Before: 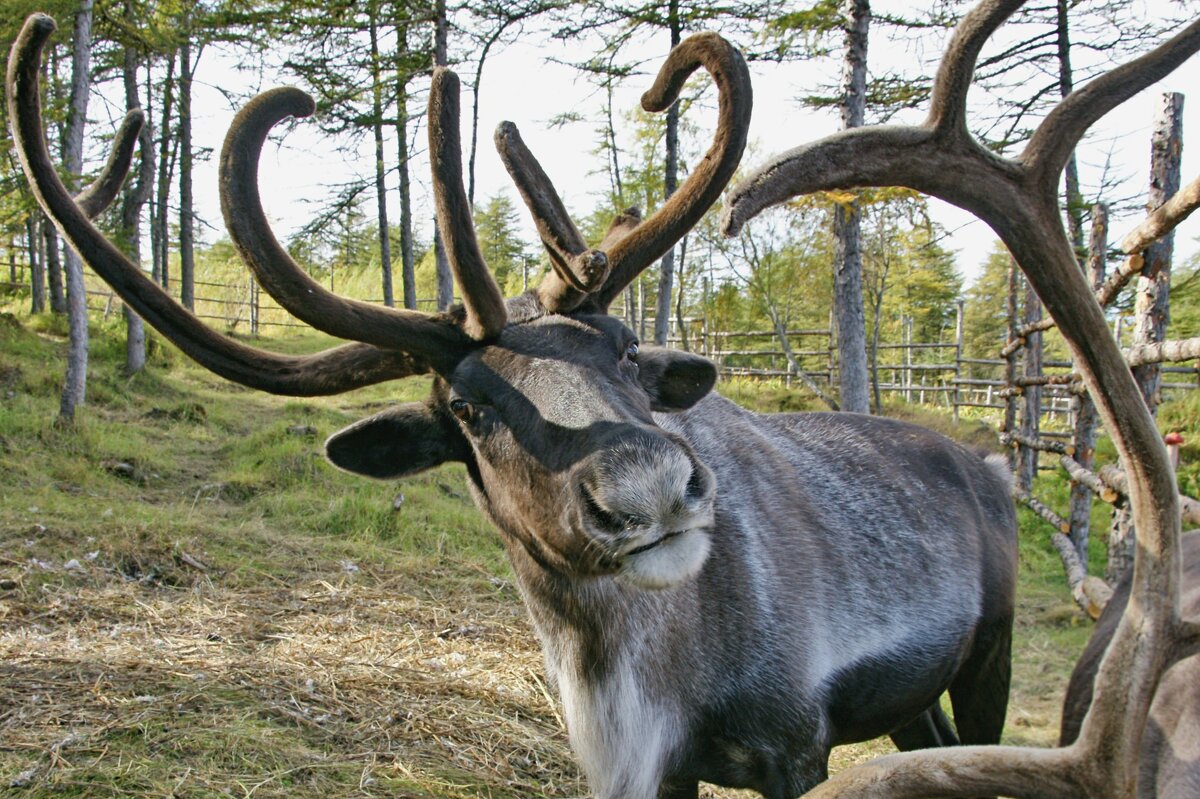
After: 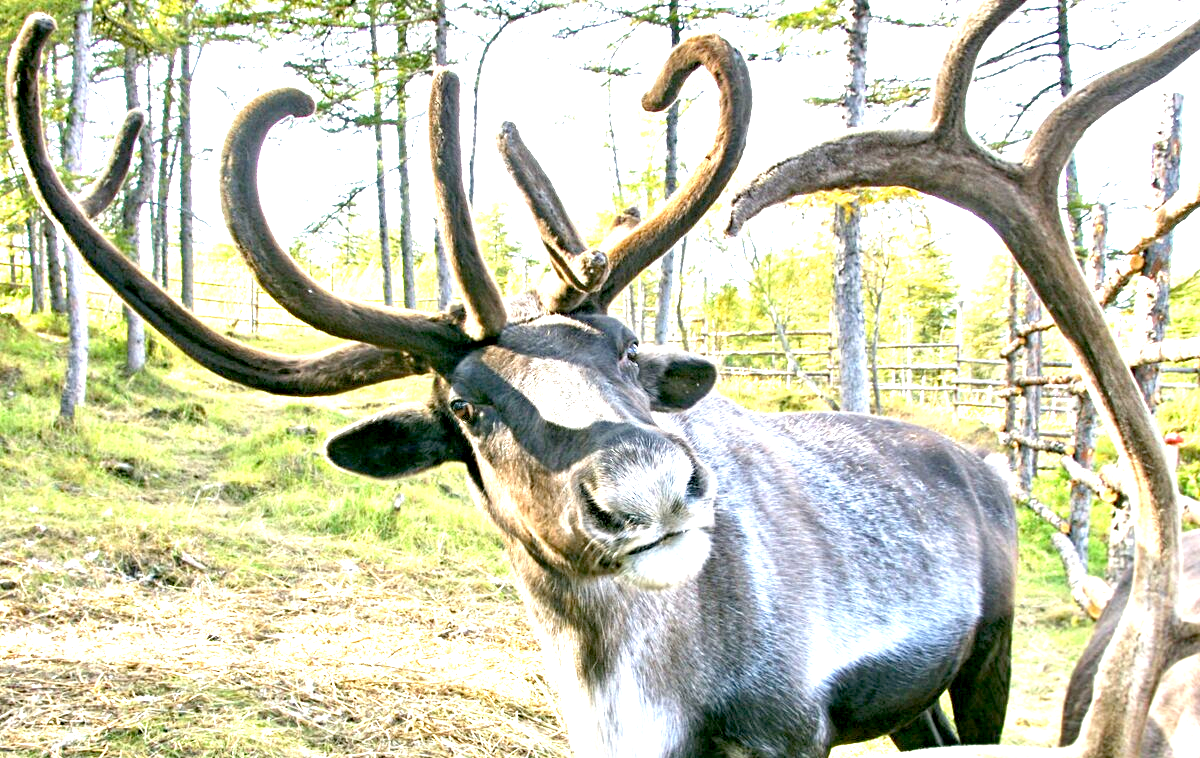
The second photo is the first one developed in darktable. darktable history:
exposure: black level correction 0.006, exposure 2.068 EV, compensate exposure bias true, compensate highlight preservation false
crop and rotate: top 0.006%, bottom 5.035%
